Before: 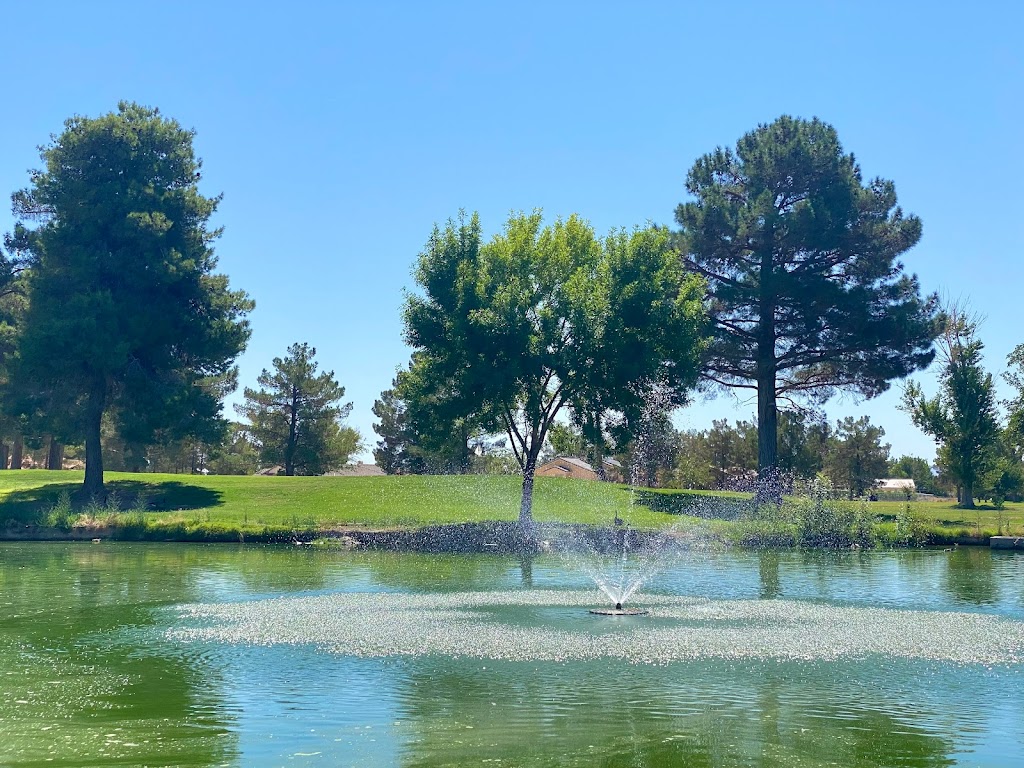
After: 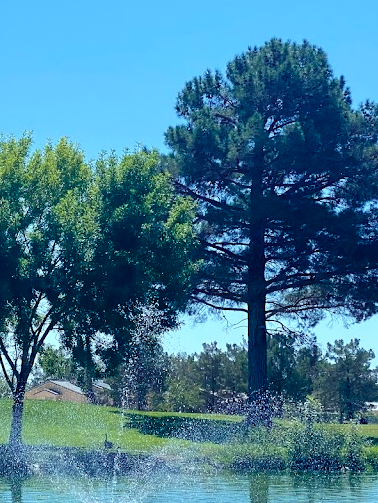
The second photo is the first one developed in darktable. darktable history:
color balance rgb: shadows lift › luminance -41.072%, shadows lift › chroma 13.815%, shadows lift › hue 257.03°, global offset › chroma 0.06%, global offset › hue 253.33°, perceptual saturation grading › global saturation 25.82%, global vibrance 14.262%
exposure: black level correction 0.002, compensate highlight preservation false
crop and rotate: left 49.86%, top 10.097%, right 13.199%, bottom 24.334%
shadows and highlights: radius 334.3, shadows 64.43, highlights 6.28, compress 88.03%, soften with gaussian
color correction: highlights a* -12.81, highlights b* -17.57, saturation 0.703
